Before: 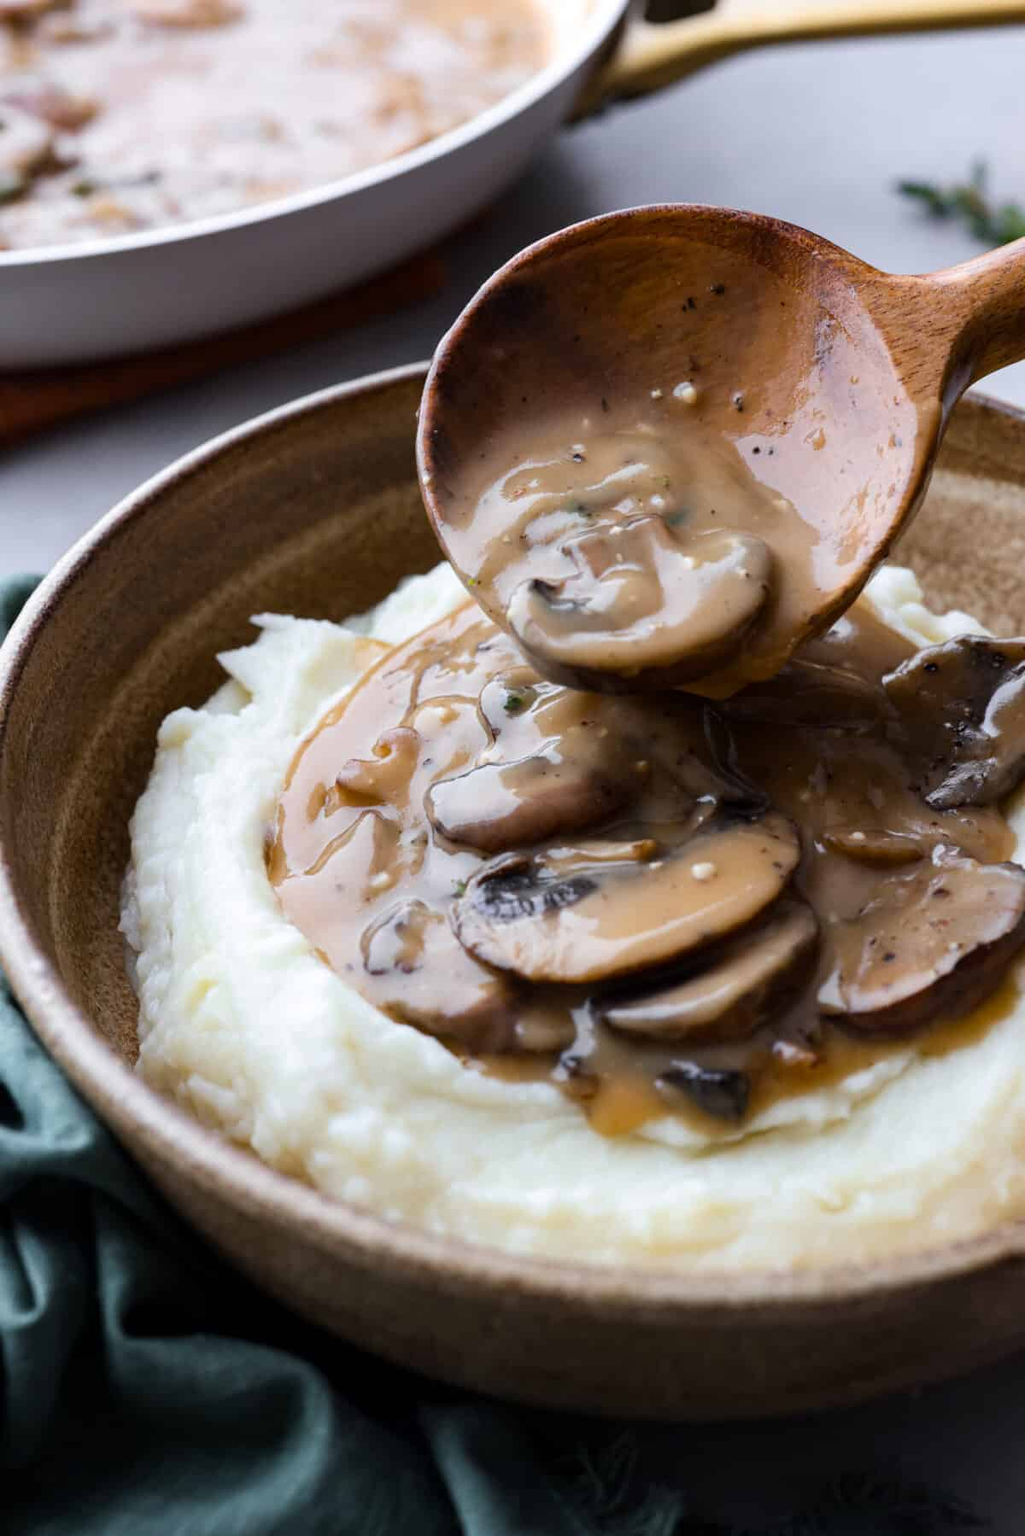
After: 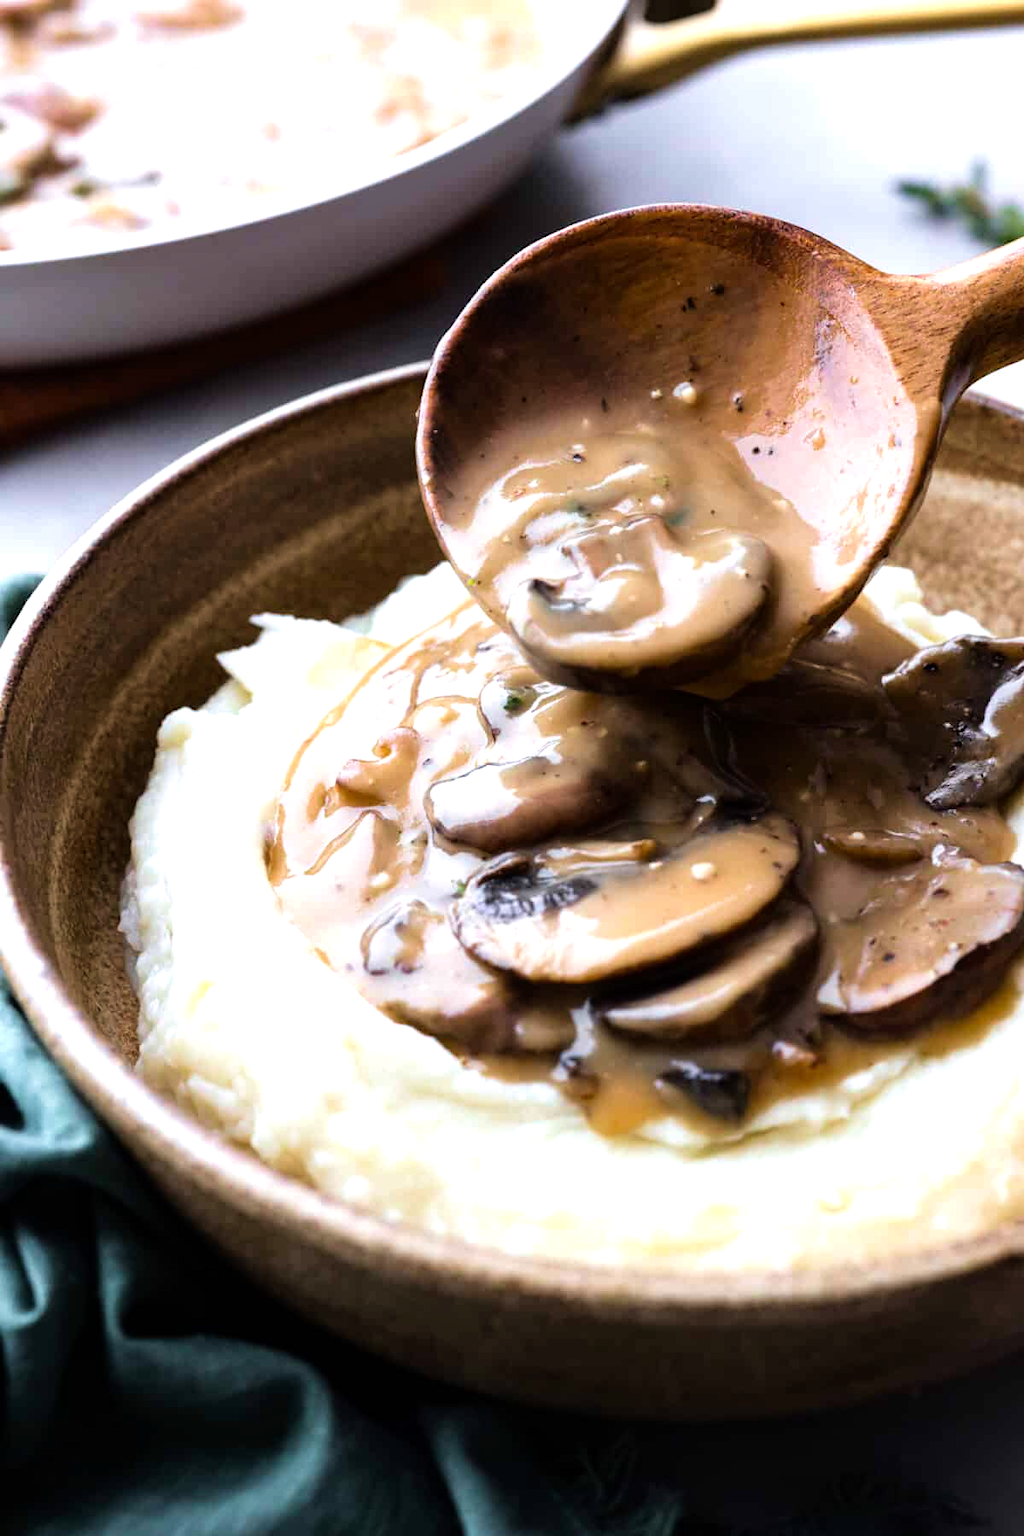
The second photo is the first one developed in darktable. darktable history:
tone equalizer: -8 EV -0.777 EV, -7 EV -0.703 EV, -6 EV -0.637 EV, -5 EV -0.381 EV, -3 EV 0.386 EV, -2 EV 0.6 EV, -1 EV 0.677 EV, +0 EV 0.752 EV
velvia: on, module defaults
